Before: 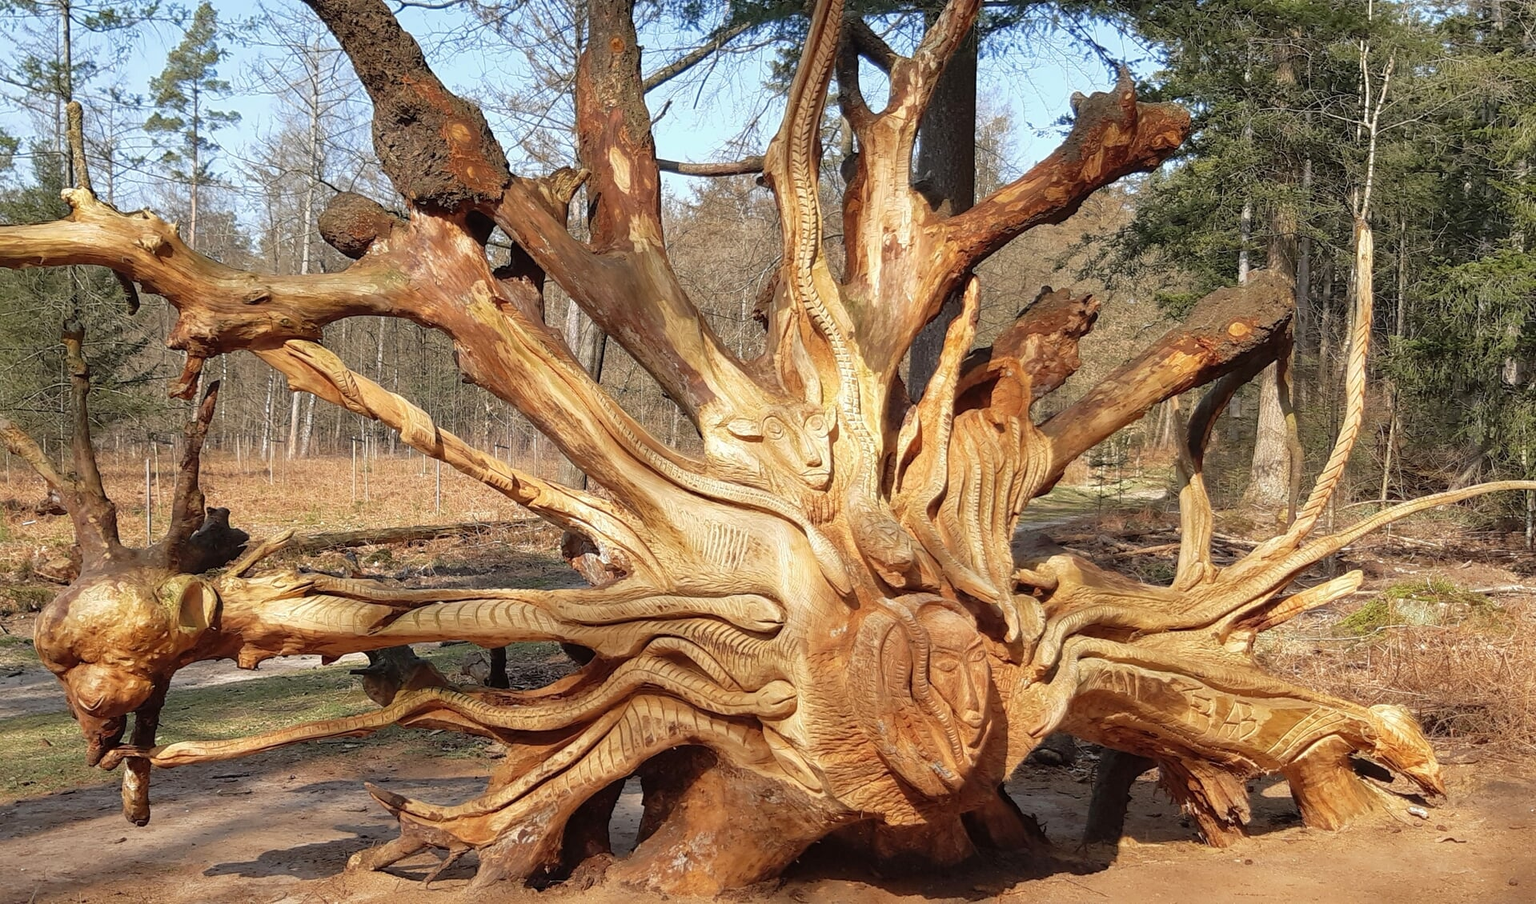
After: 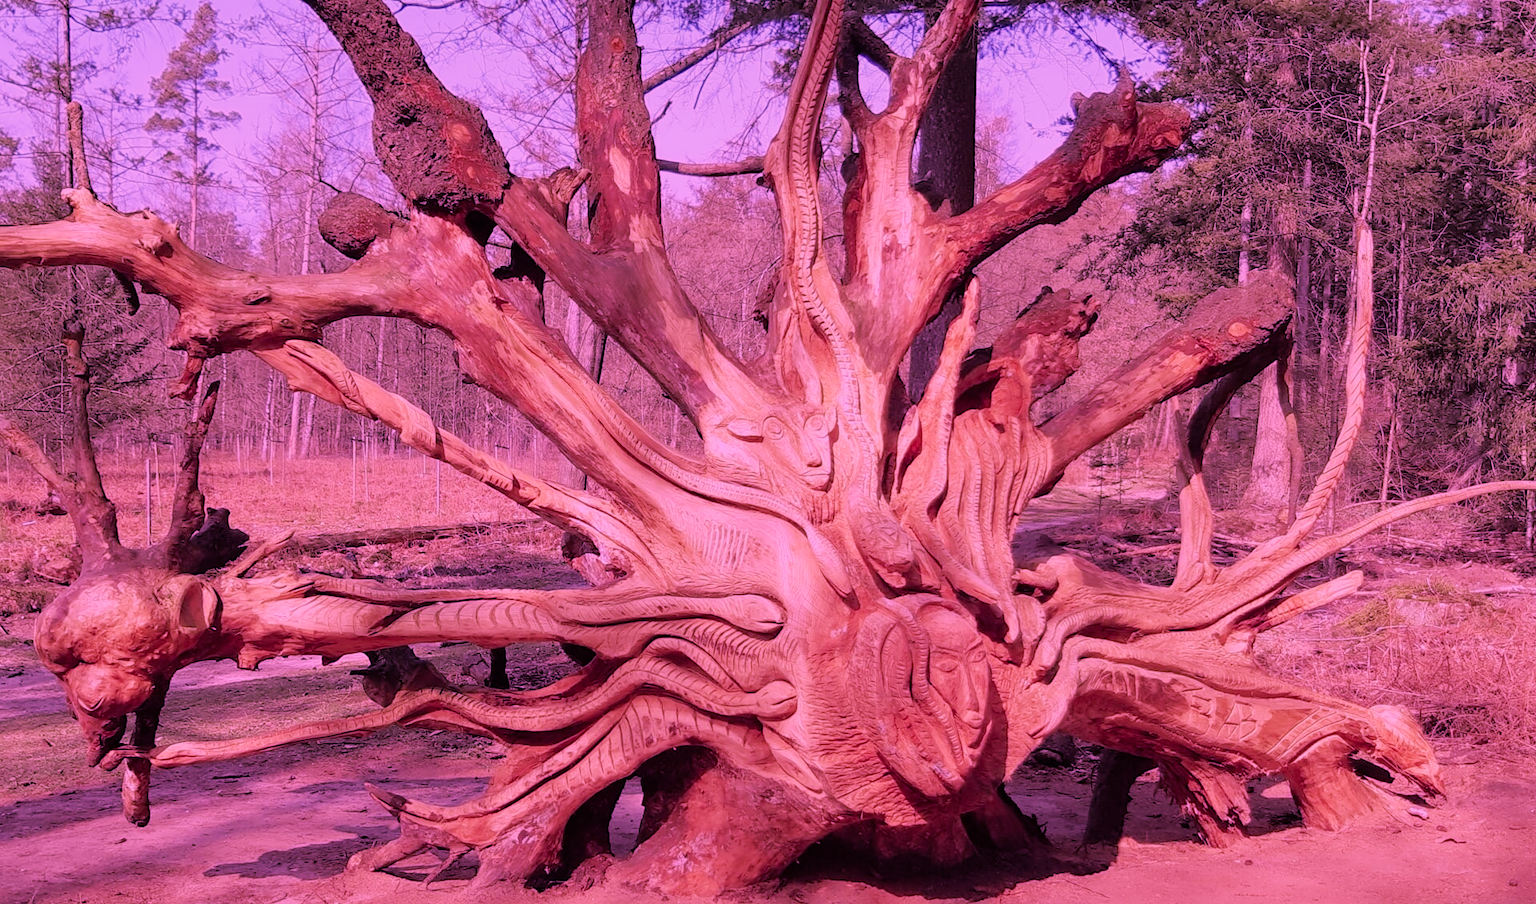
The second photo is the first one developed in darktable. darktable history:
filmic rgb: black relative exposure -7.65 EV, white relative exposure 4.56 EV, hardness 3.61
color calibration: illuminant custom, x 0.262, y 0.52, temperature 7038.97 K
